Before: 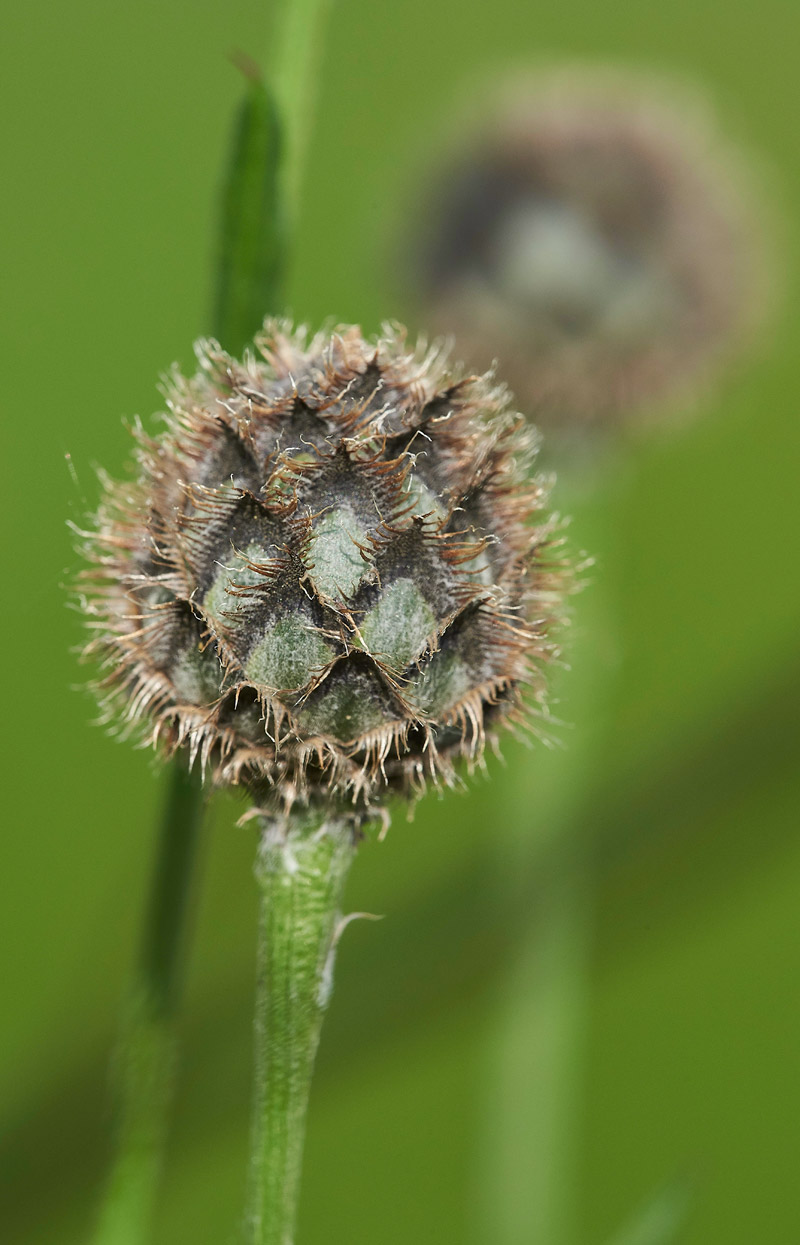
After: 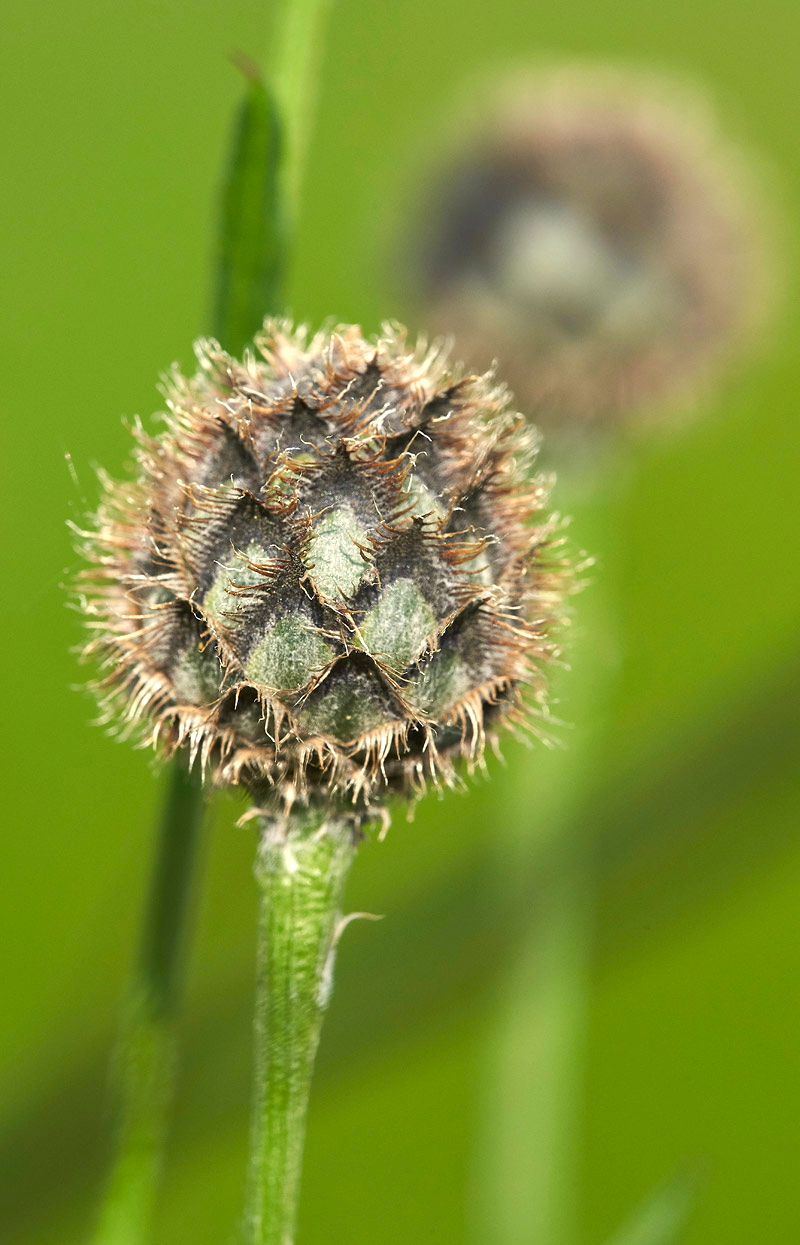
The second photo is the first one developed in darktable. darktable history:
color balance rgb: highlights gain › chroma 3.062%, highlights gain › hue 77.15°, linear chroma grading › mid-tones 7.282%, perceptual saturation grading › global saturation -0.631%, perceptual brilliance grading › global brilliance 18.255%
